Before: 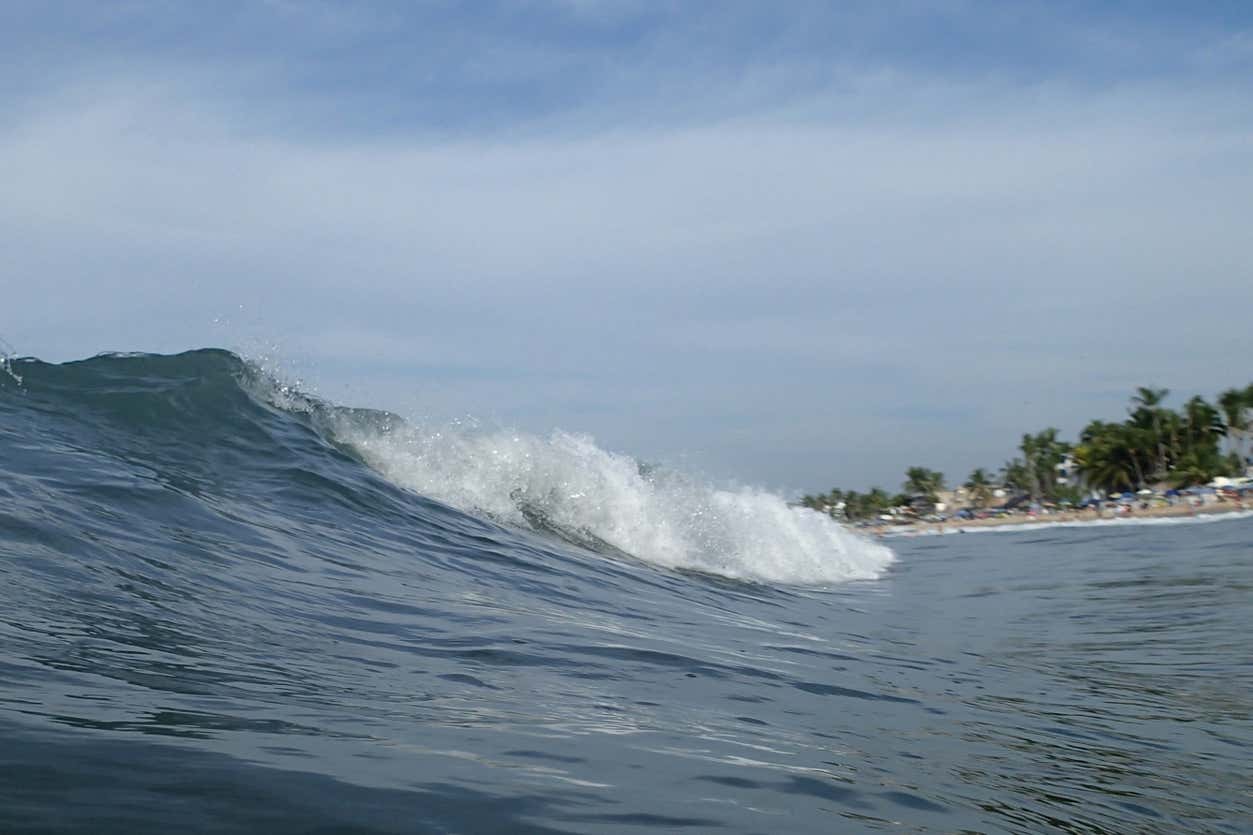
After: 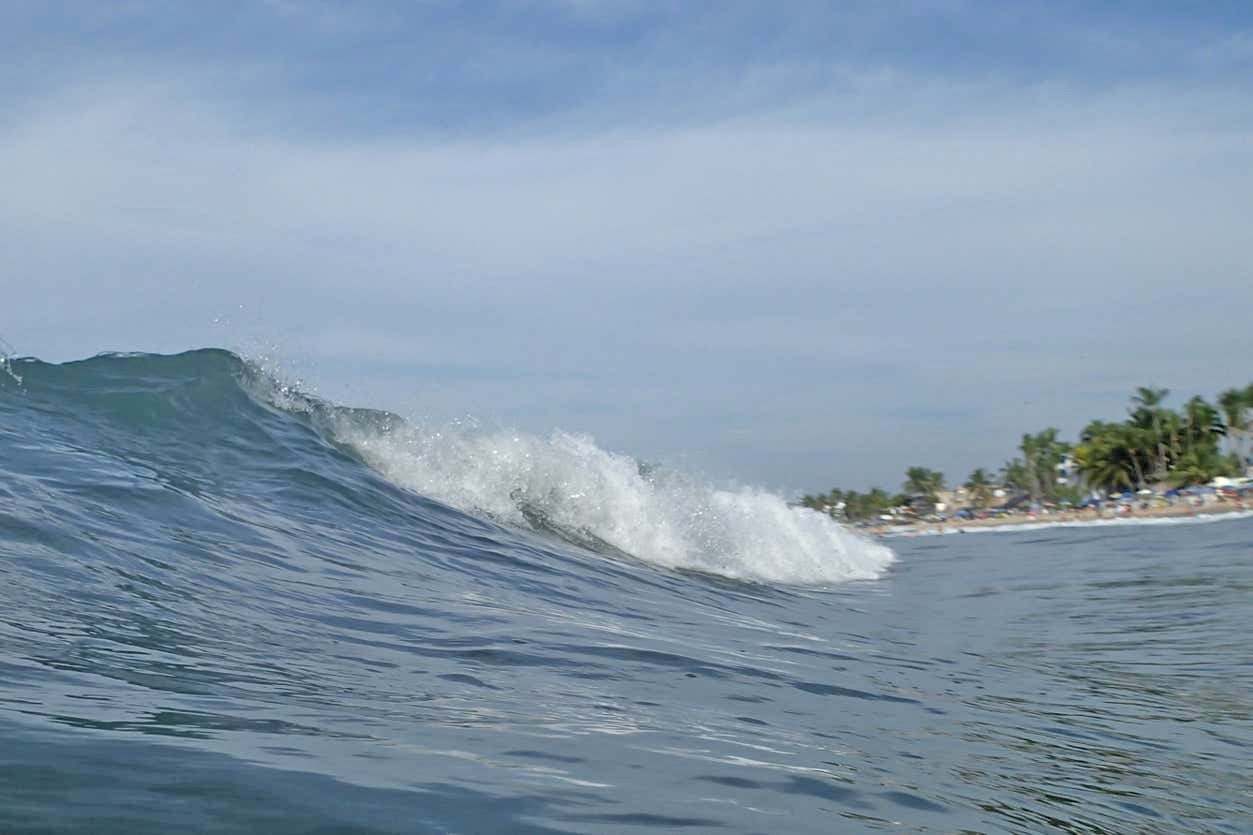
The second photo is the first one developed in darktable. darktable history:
tone equalizer: -7 EV 0.152 EV, -6 EV 0.637 EV, -5 EV 1.17 EV, -4 EV 1.31 EV, -3 EV 1.17 EV, -2 EV 0.6 EV, -1 EV 0.147 EV
